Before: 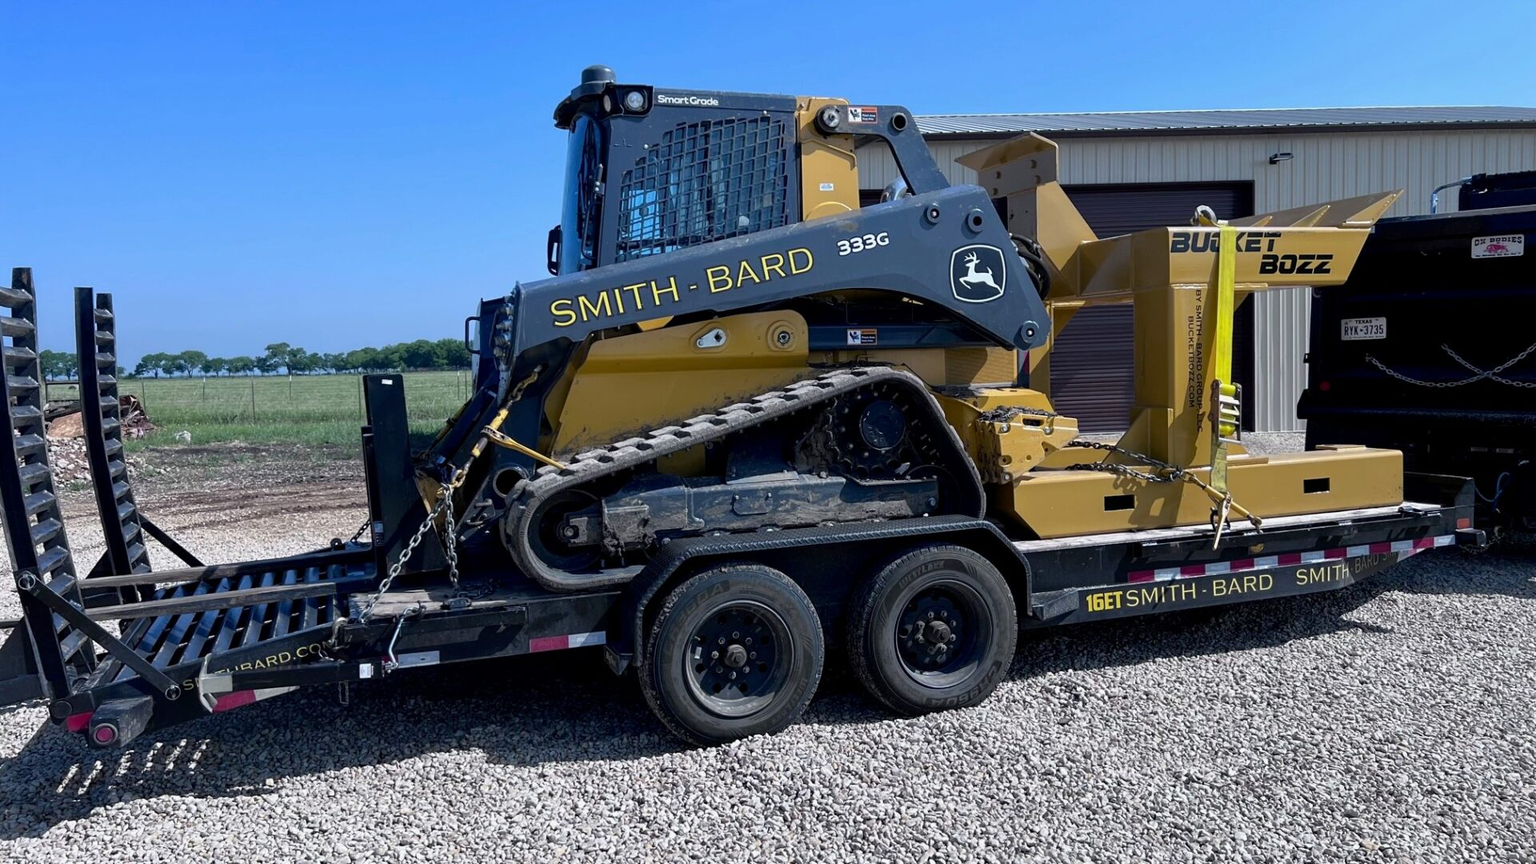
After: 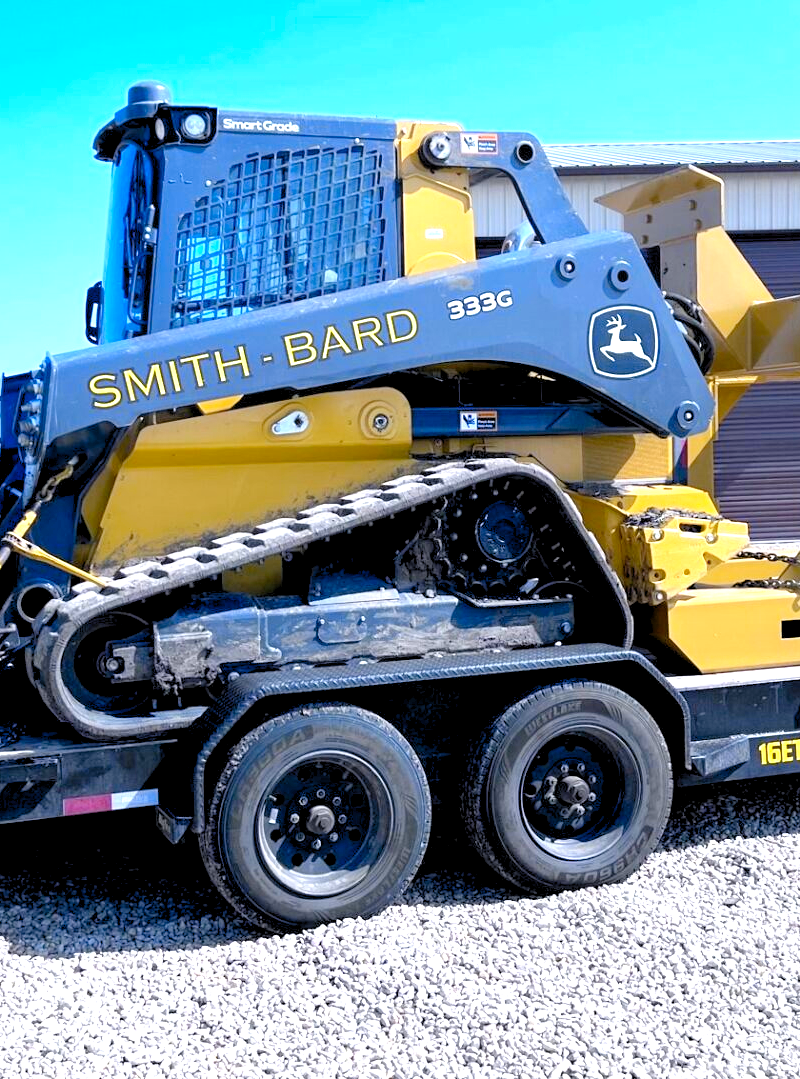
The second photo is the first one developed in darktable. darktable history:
contrast equalizer: octaves 7, y [[0.6 ×6], [0.55 ×6], [0 ×6], [0 ×6], [0 ×6]], mix -0.3
exposure: black level correction 0.001, exposure 1.05 EV, compensate exposure bias true, compensate highlight preservation false
white balance: red 1.004, blue 1.024
contrast brightness saturation: contrast 0.04, saturation 0.07
levels: black 3.83%, white 90.64%, levels [0.044, 0.416, 0.908]
color contrast: green-magenta contrast 0.8, blue-yellow contrast 1.1, unbound 0
crop: left 31.229%, right 27.105%
